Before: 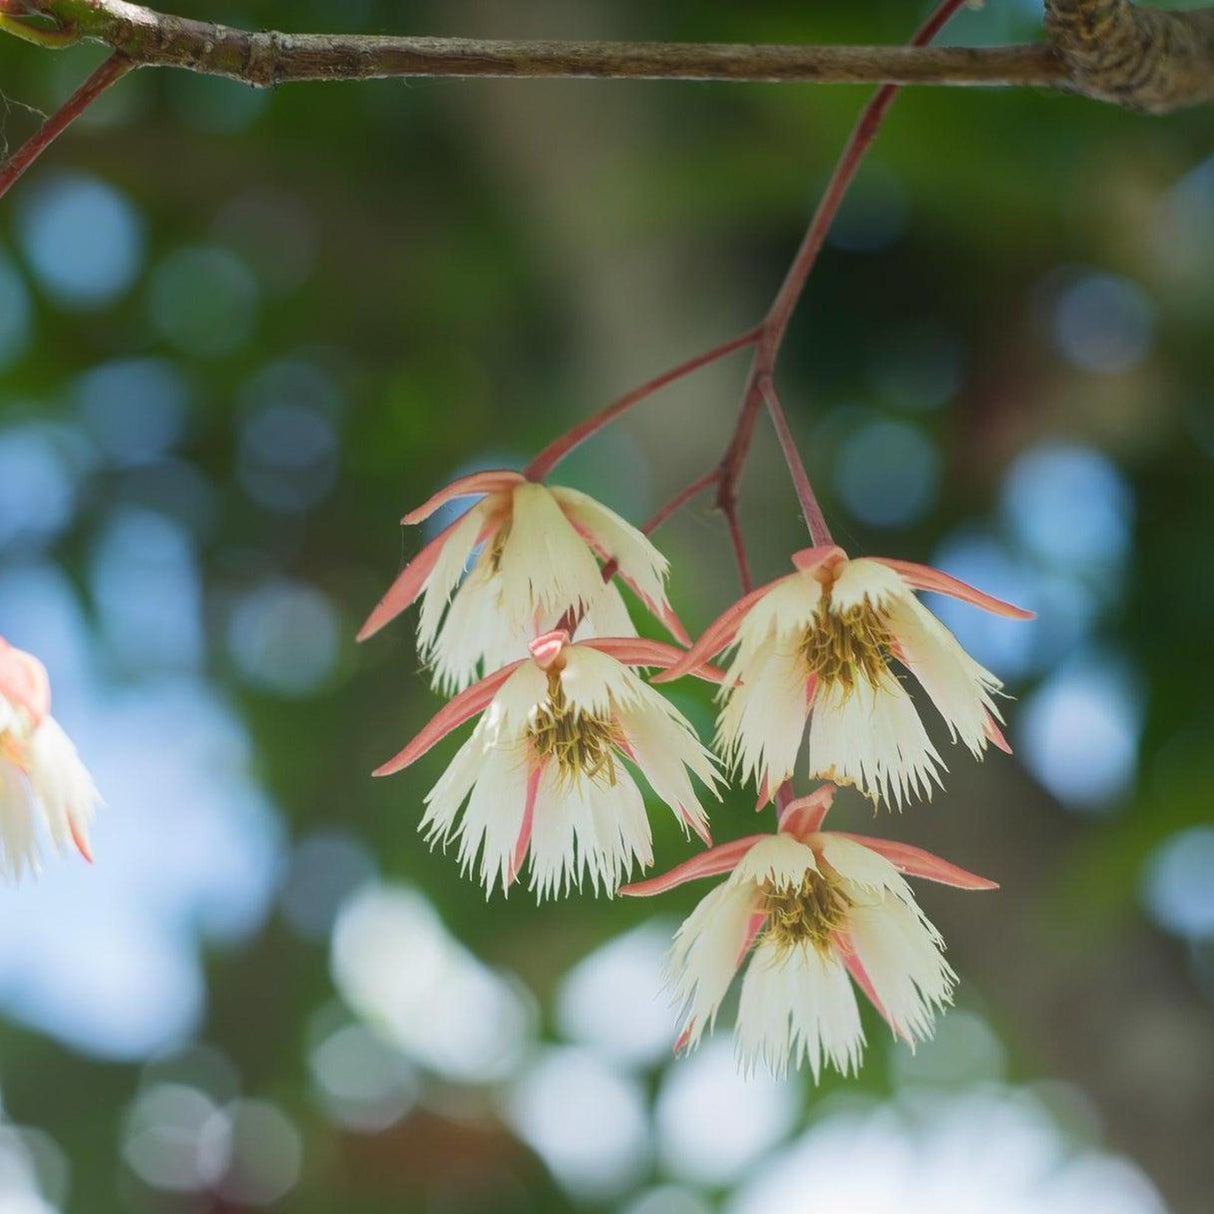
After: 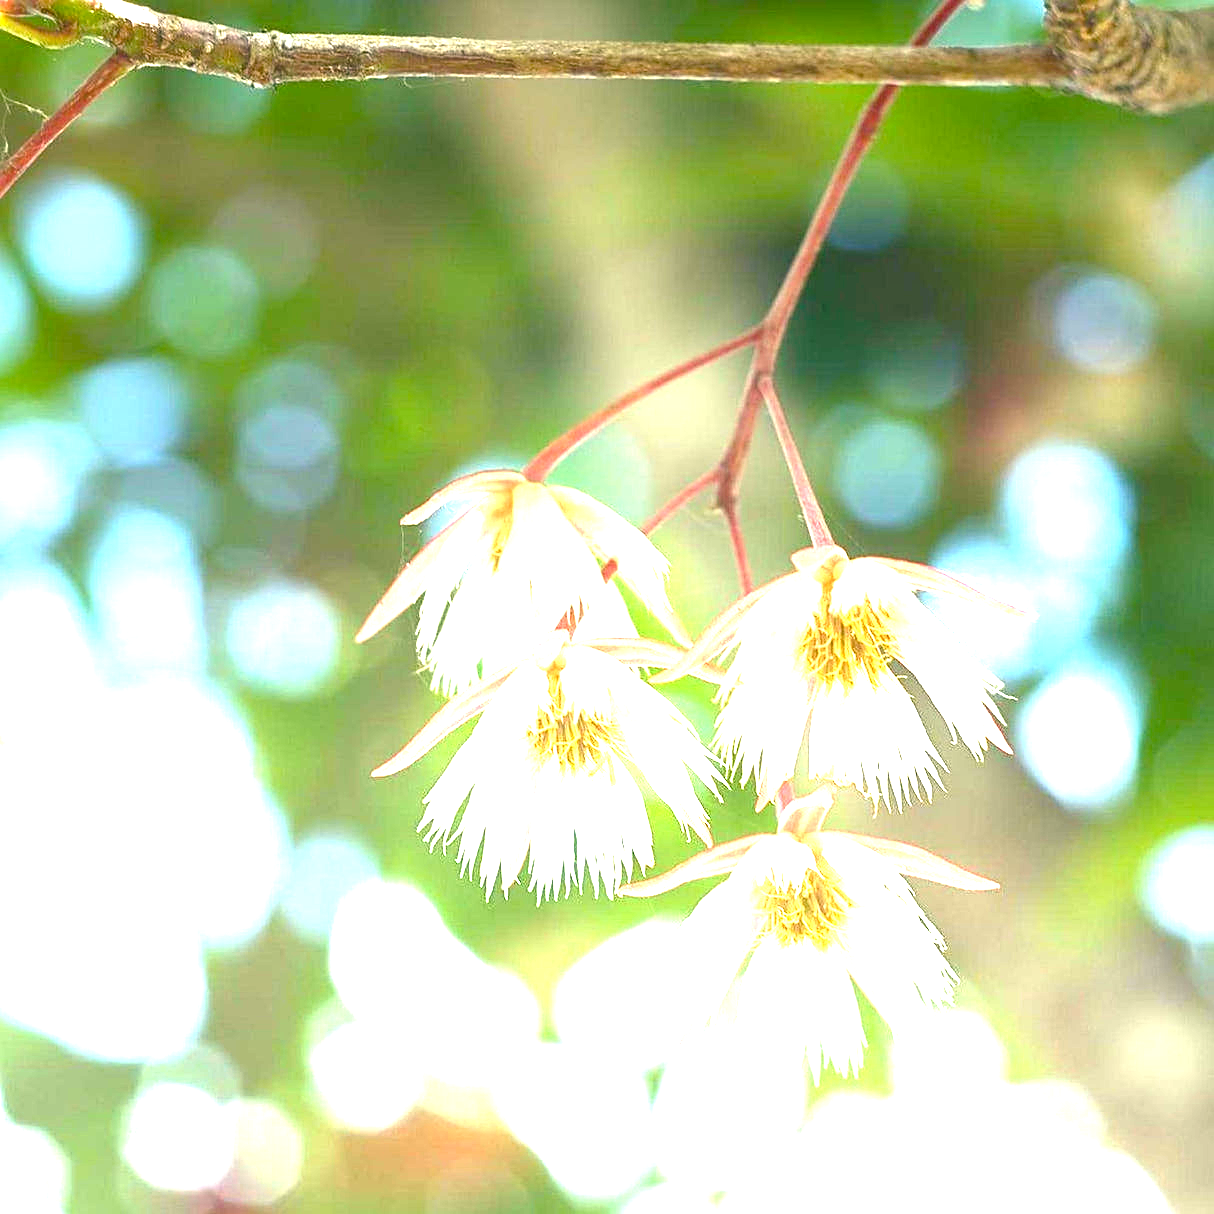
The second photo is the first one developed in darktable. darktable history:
graduated density: on, module defaults
color balance rgb: shadows lift › chroma 2%, shadows lift › hue 219.6°, power › hue 313.2°, highlights gain › chroma 3%, highlights gain › hue 75.6°, global offset › luminance 0.5%, perceptual saturation grading › global saturation 15.33%, perceptual saturation grading › highlights -19.33%, perceptual saturation grading › shadows 20%, global vibrance 20%
sharpen: on, module defaults
exposure: exposure 3 EV, compensate highlight preservation false
